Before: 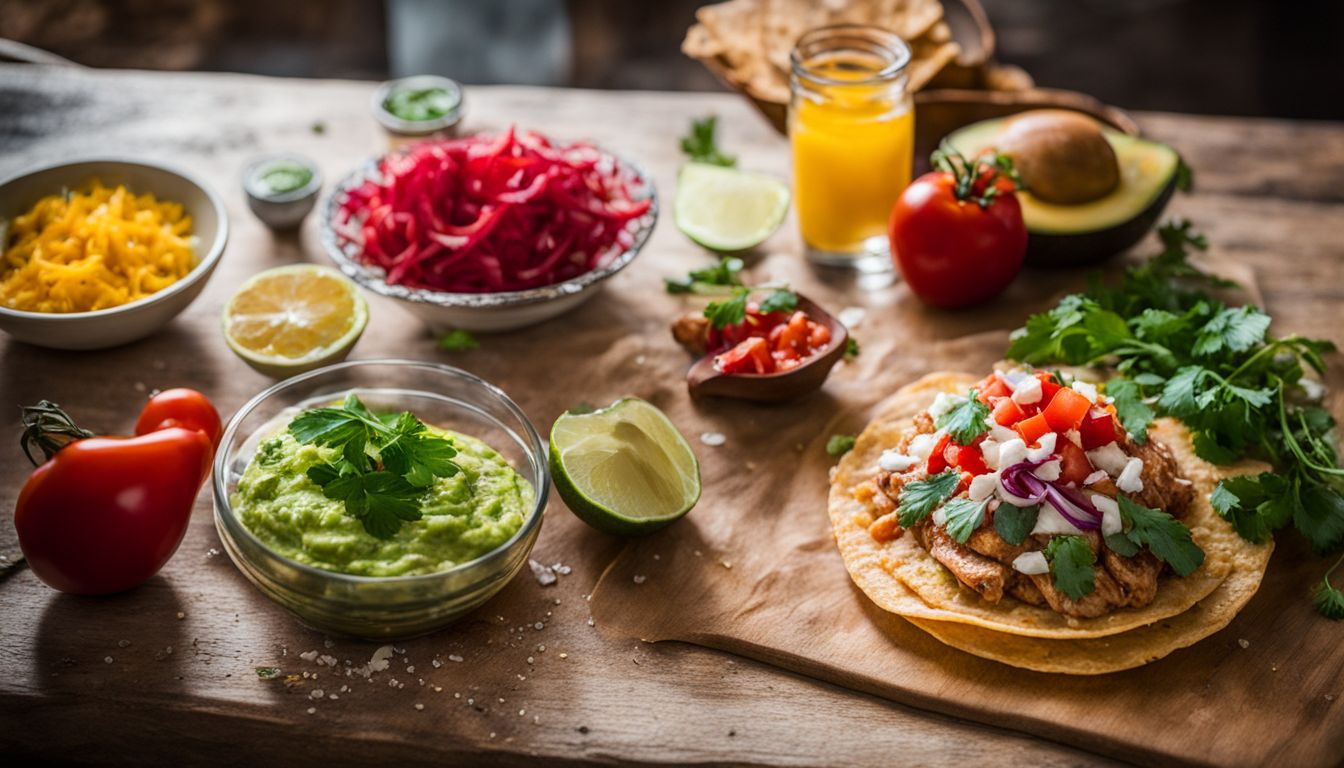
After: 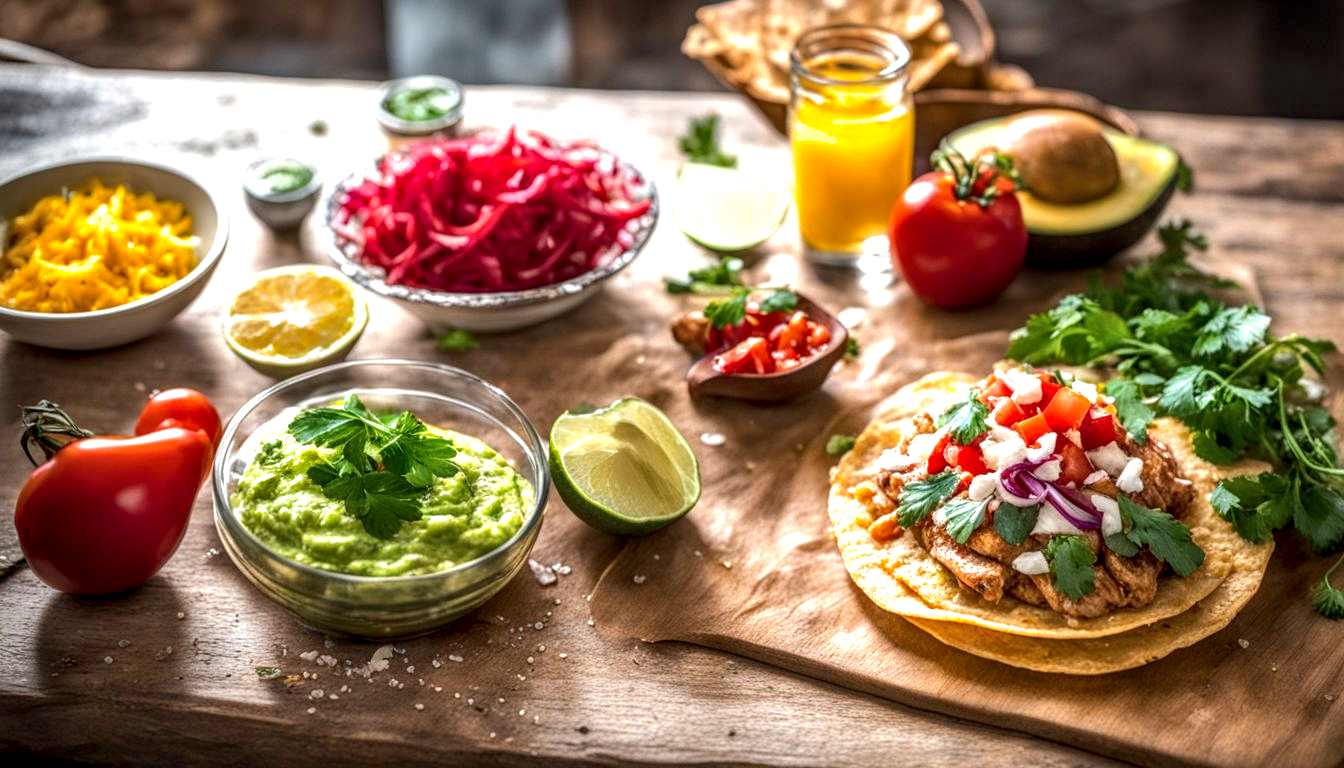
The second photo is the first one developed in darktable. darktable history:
shadows and highlights: on, module defaults
exposure: black level correction 0, exposure 0.704 EV, compensate highlight preservation false
local contrast: highlights 26%, detail 150%
